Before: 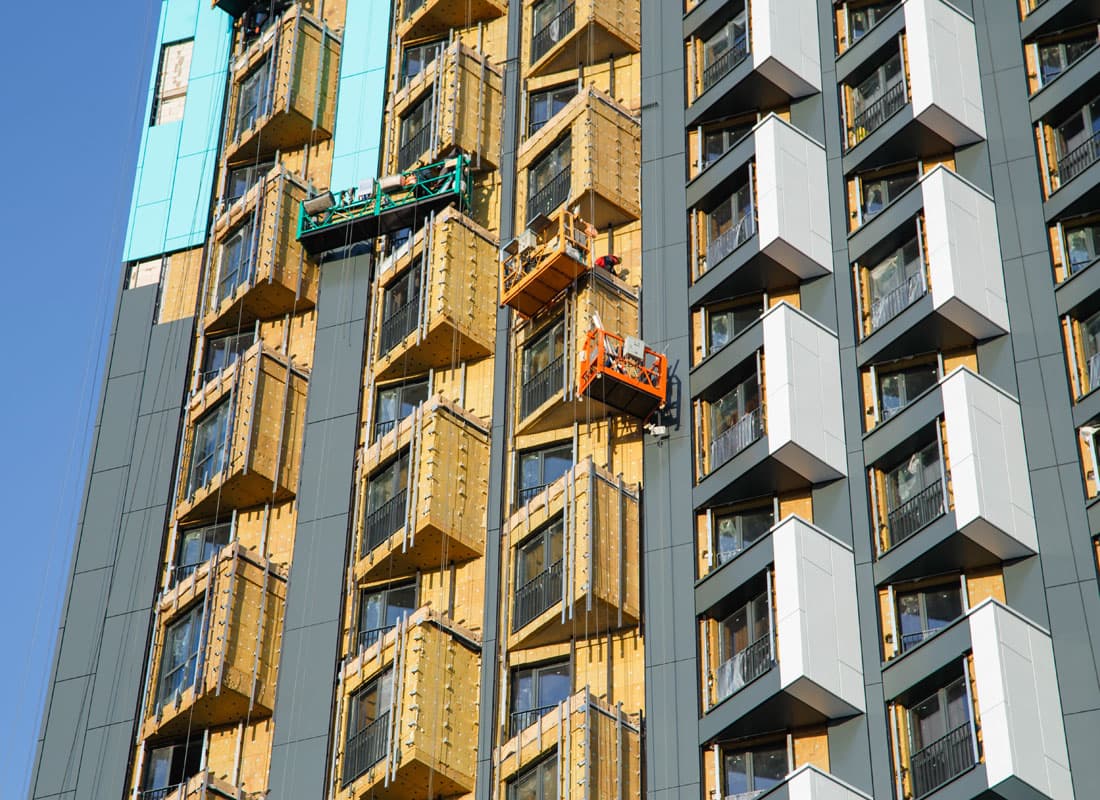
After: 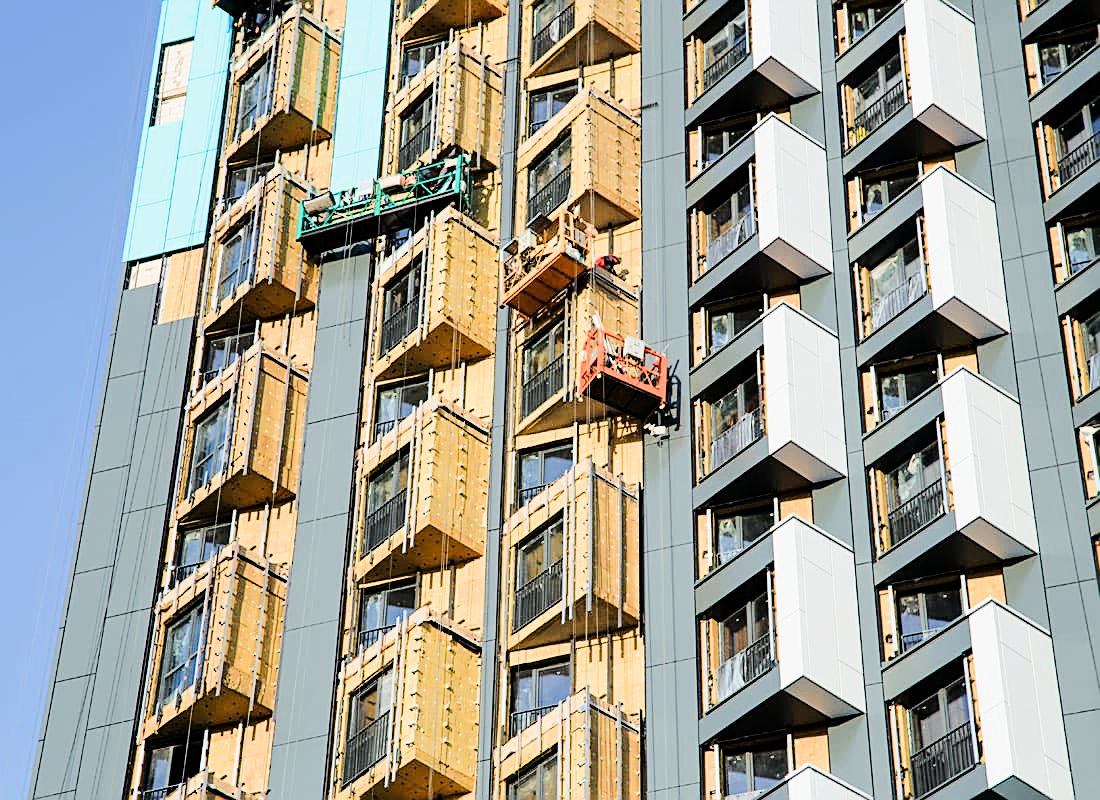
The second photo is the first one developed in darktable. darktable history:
sharpen: on, module defaults
filmic rgb: black relative exposure -7.65 EV, white relative exposure 4.56 EV, hardness 3.61
exposure: black level correction 0, exposure 0.7 EV, compensate exposure bias true, compensate highlight preservation false
tone equalizer: -8 EV -0.75 EV, -7 EV -0.7 EV, -6 EV -0.6 EV, -5 EV -0.4 EV, -3 EV 0.4 EV, -2 EV 0.6 EV, -1 EV 0.7 EV, +0 EV 0.75 EV, edges refinement/feathering 500, mask exposure compensation -1.57 EV, preserve details no
